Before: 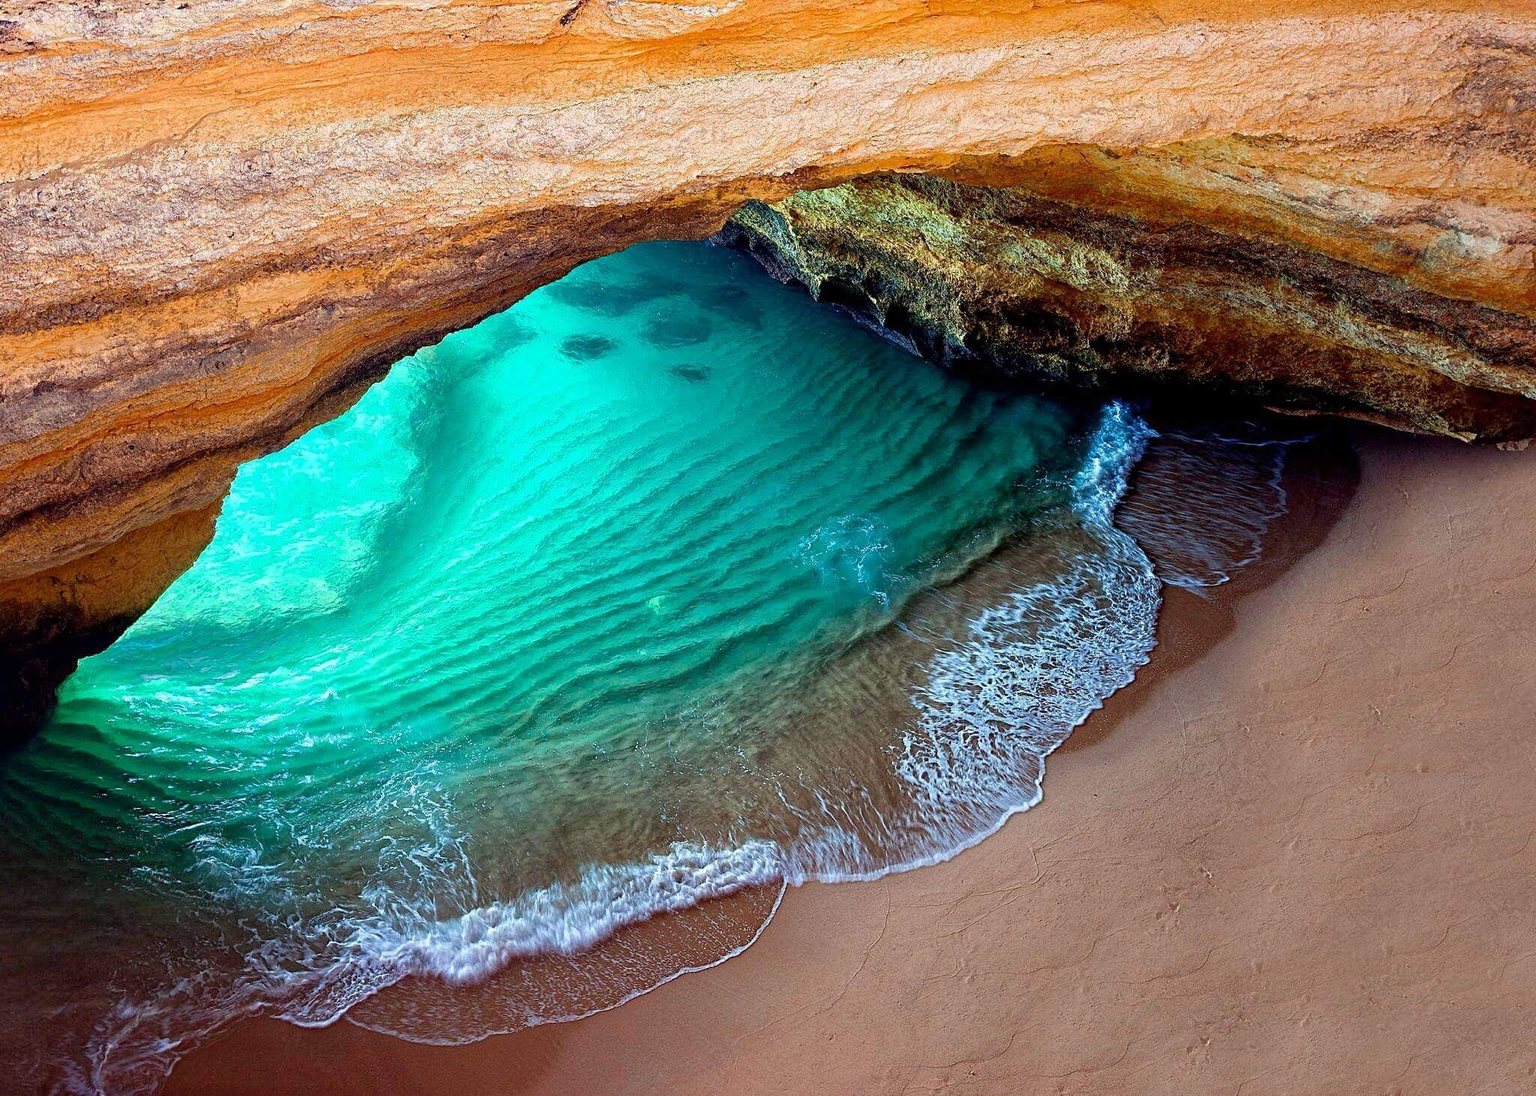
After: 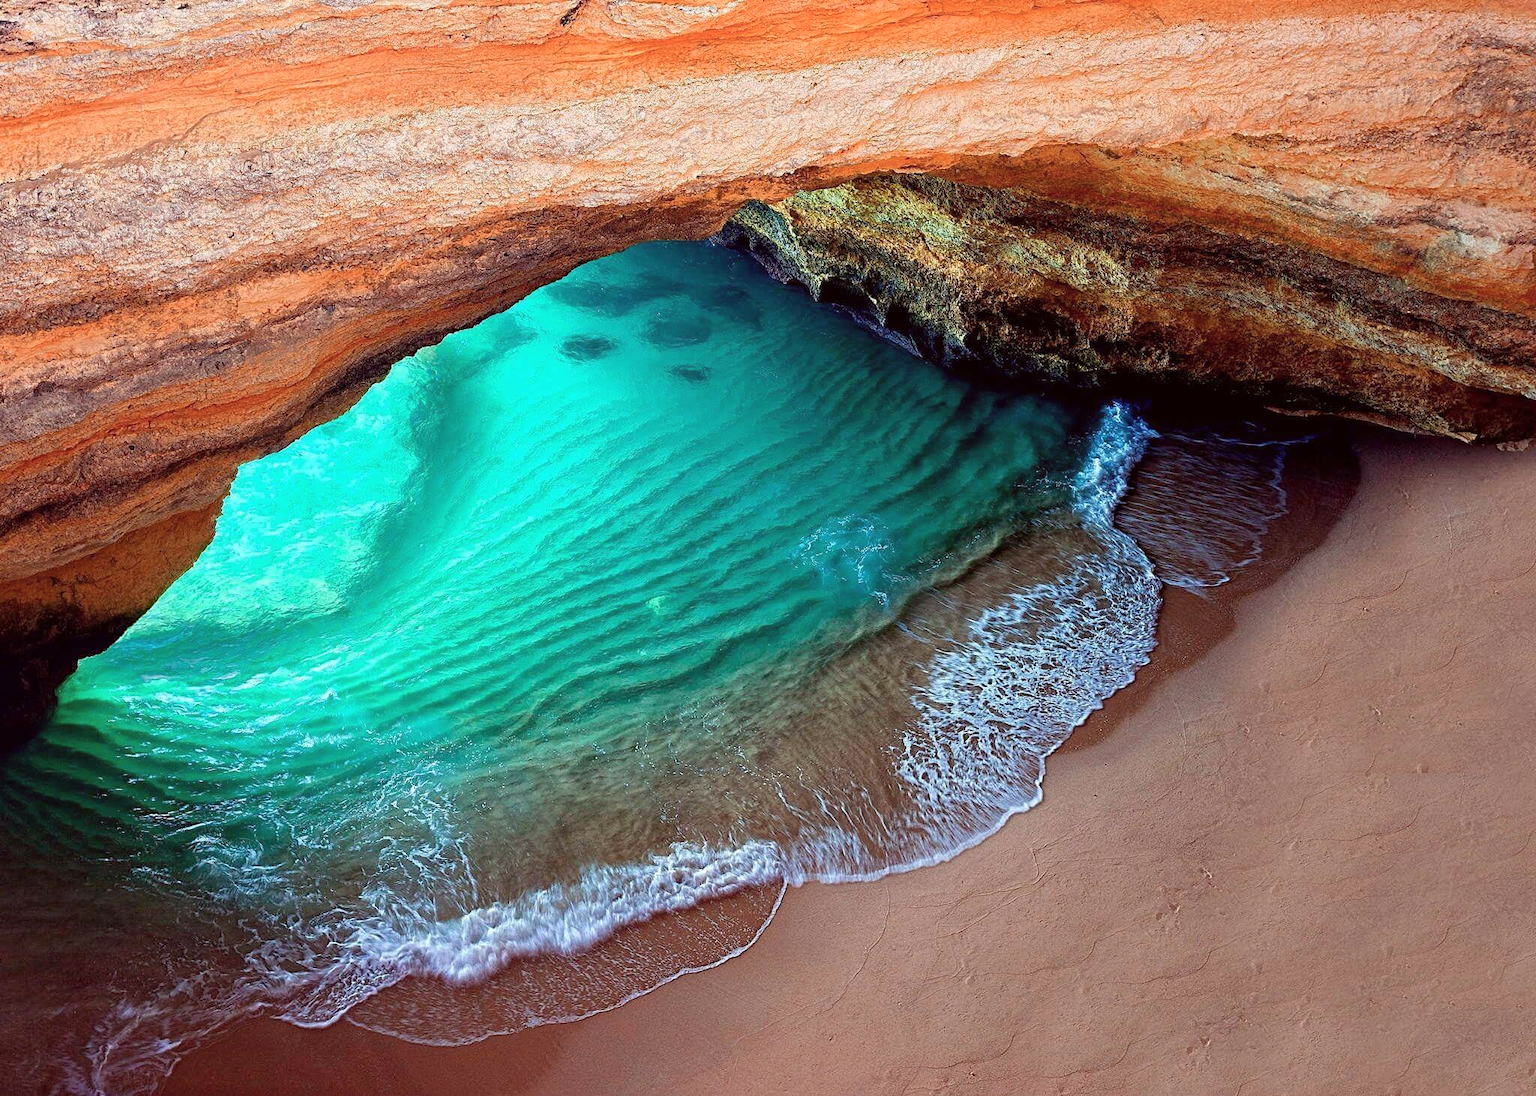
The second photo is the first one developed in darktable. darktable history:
color balance: mode lift, gamma, gain (sRGB), lift [1, 1.049, 1, 1]
color zones: curves: ch1 [(0, 0.469) (0.072, 0.457) (0.243, 0.494) (0.429, 0.5) (0.571, 0.5) (0.714, 0.5) (0.857, 0.5) (1, 0.469)]; ch2 [(0, 0.499) (0.143, 0.467) (0.242, 0.436) (0.429, 0.493) (0.571, 0.5) (0.714, 0.5) (0.857, 0.5) (1, 0.499)]
